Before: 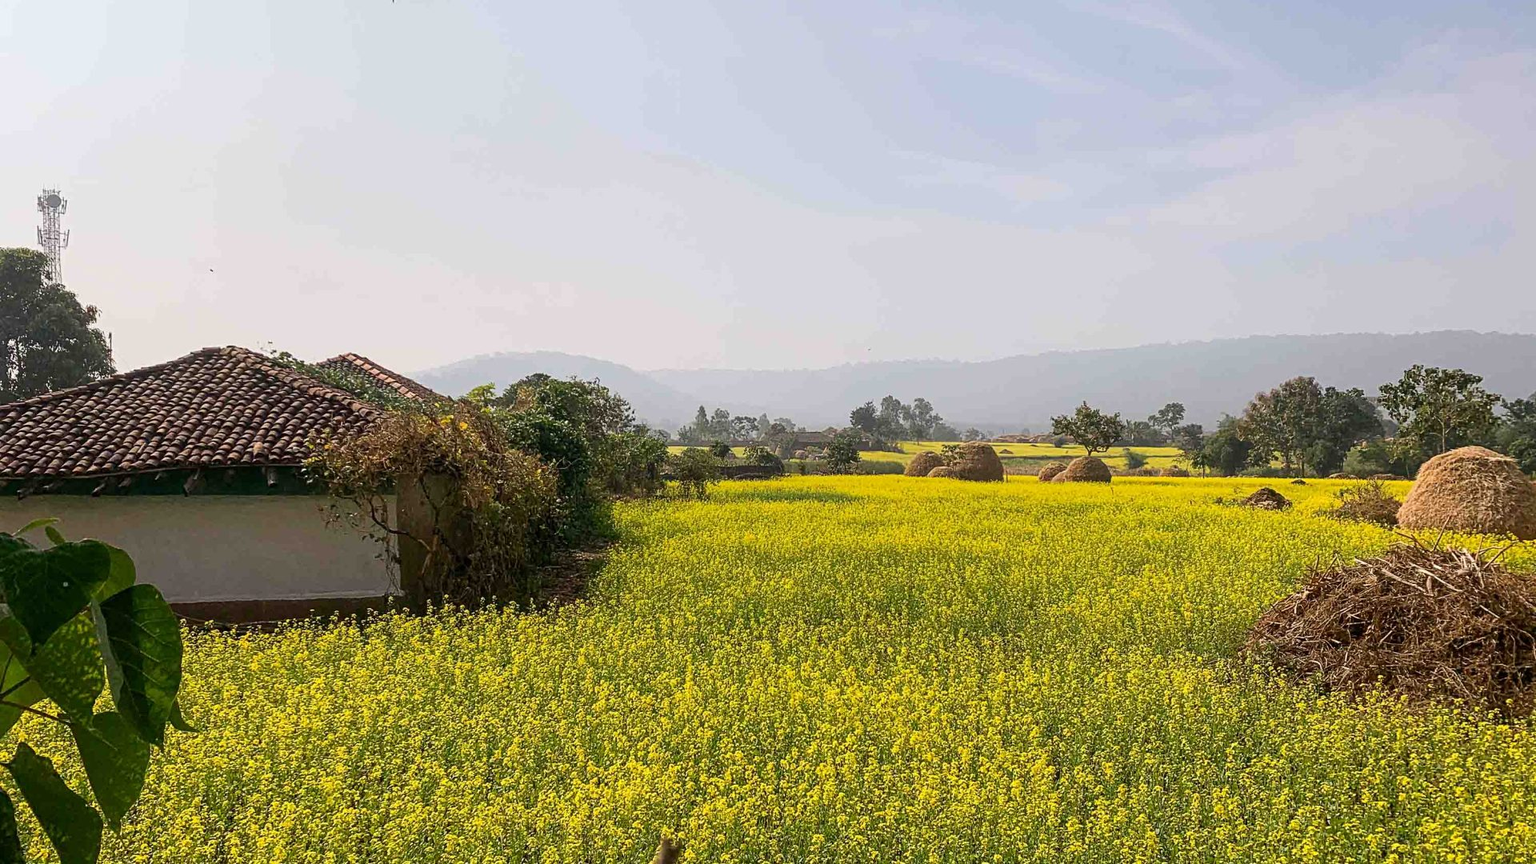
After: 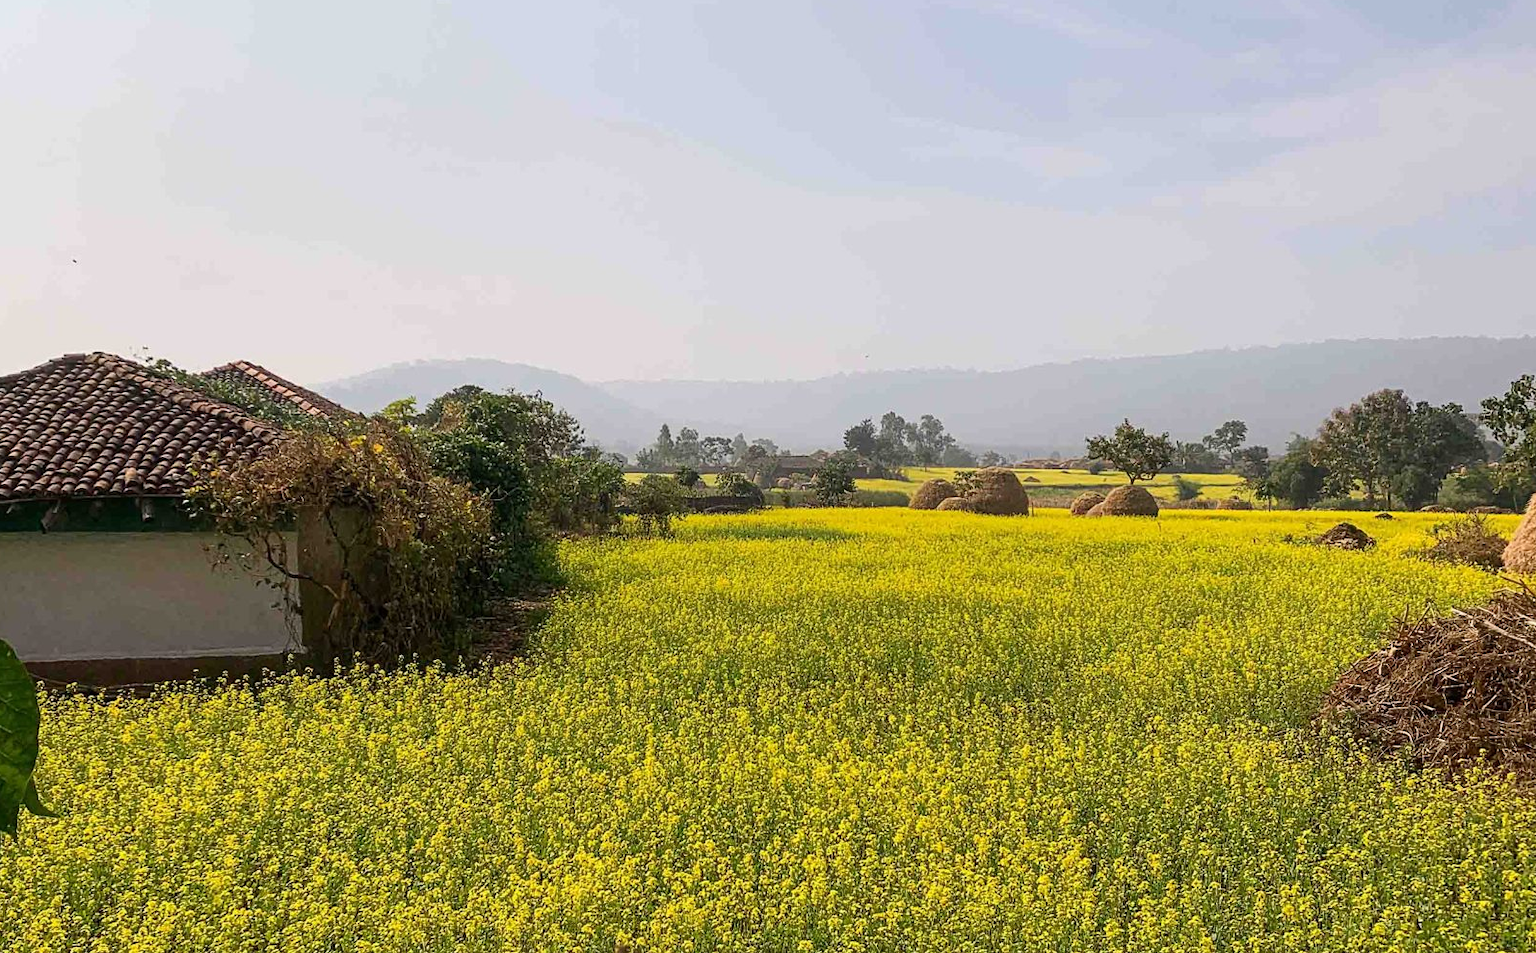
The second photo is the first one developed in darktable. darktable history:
crop: left 9.786%, top 6.243%, right 7.163%, bottom 2.134%
